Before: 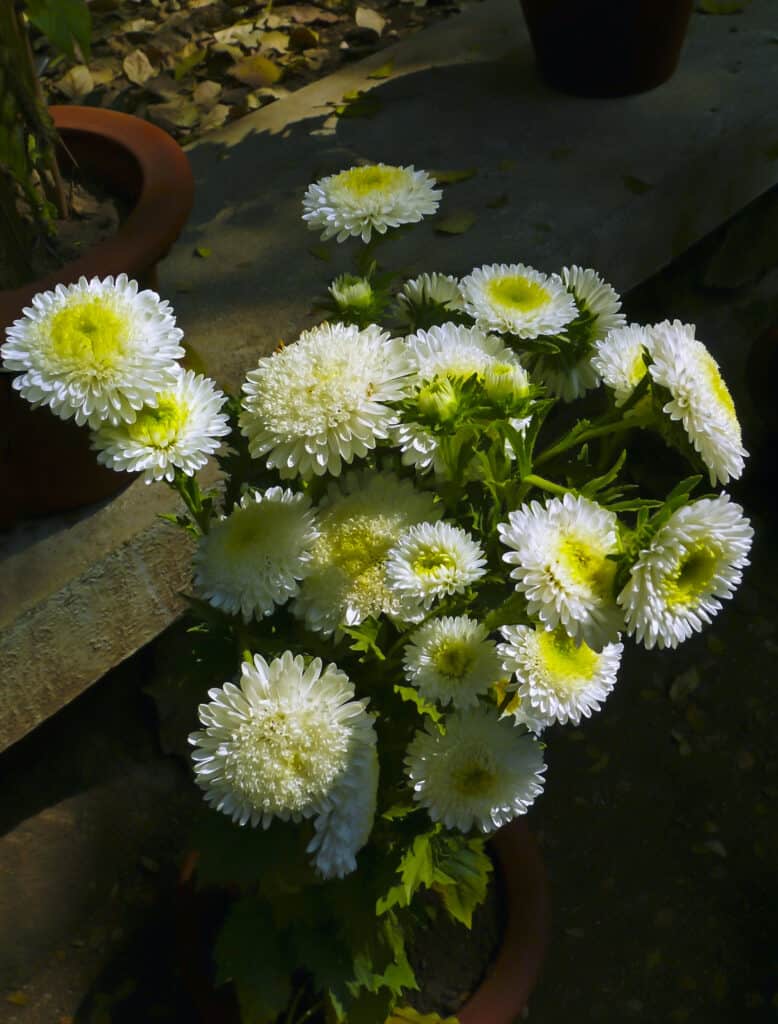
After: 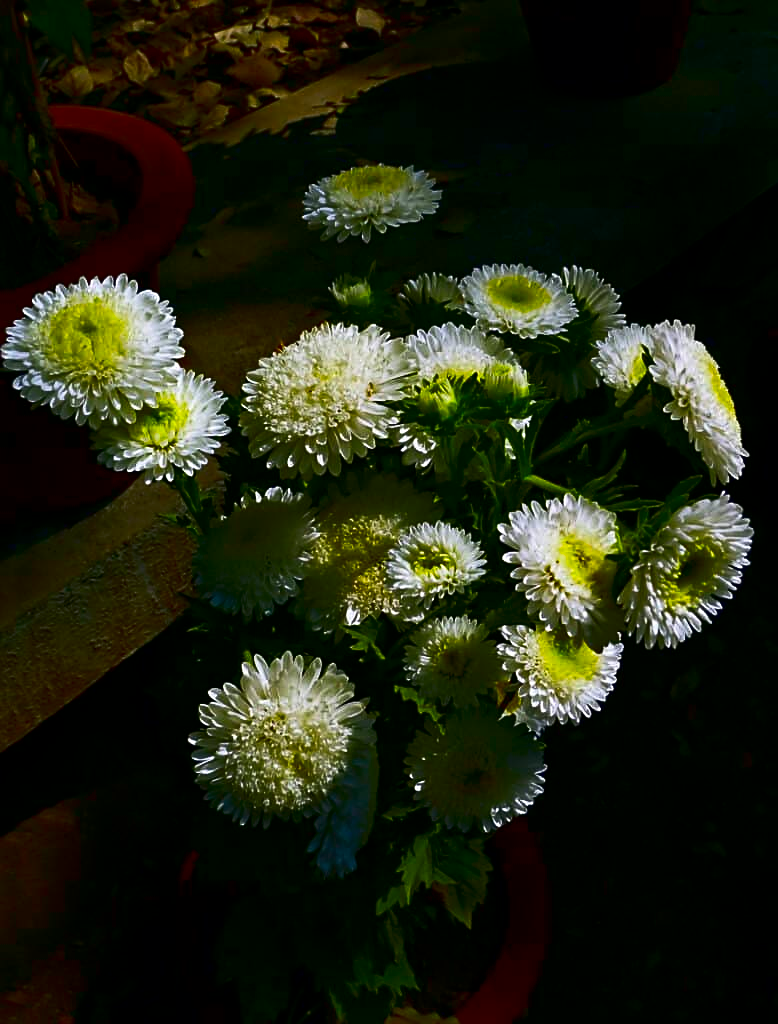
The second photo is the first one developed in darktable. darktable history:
sharpen: on, module defaults
contrast brightness saturation: brightness -0.507
tone curve: curves: ch0 [(0, 0) (0.003, 0.006) (0.011, 0.015) (0.025, 0.032) (0.044, 0.054) (0.069, 0.079) (0.1, 0.111) (0.136, 0.146) (0.177, 0.186) (0.224, 0.229) (0.277, 0.286) (0.335, 0.348) (0.399, 0.426) (0.468, 0.514) (0.543, 0.609) (0.623, 0.706) (0.709, 0.789) (0.801, 0.862) (0.898, 0.926) (1, 1)], color space Lab, linked channels, preserve colors none
